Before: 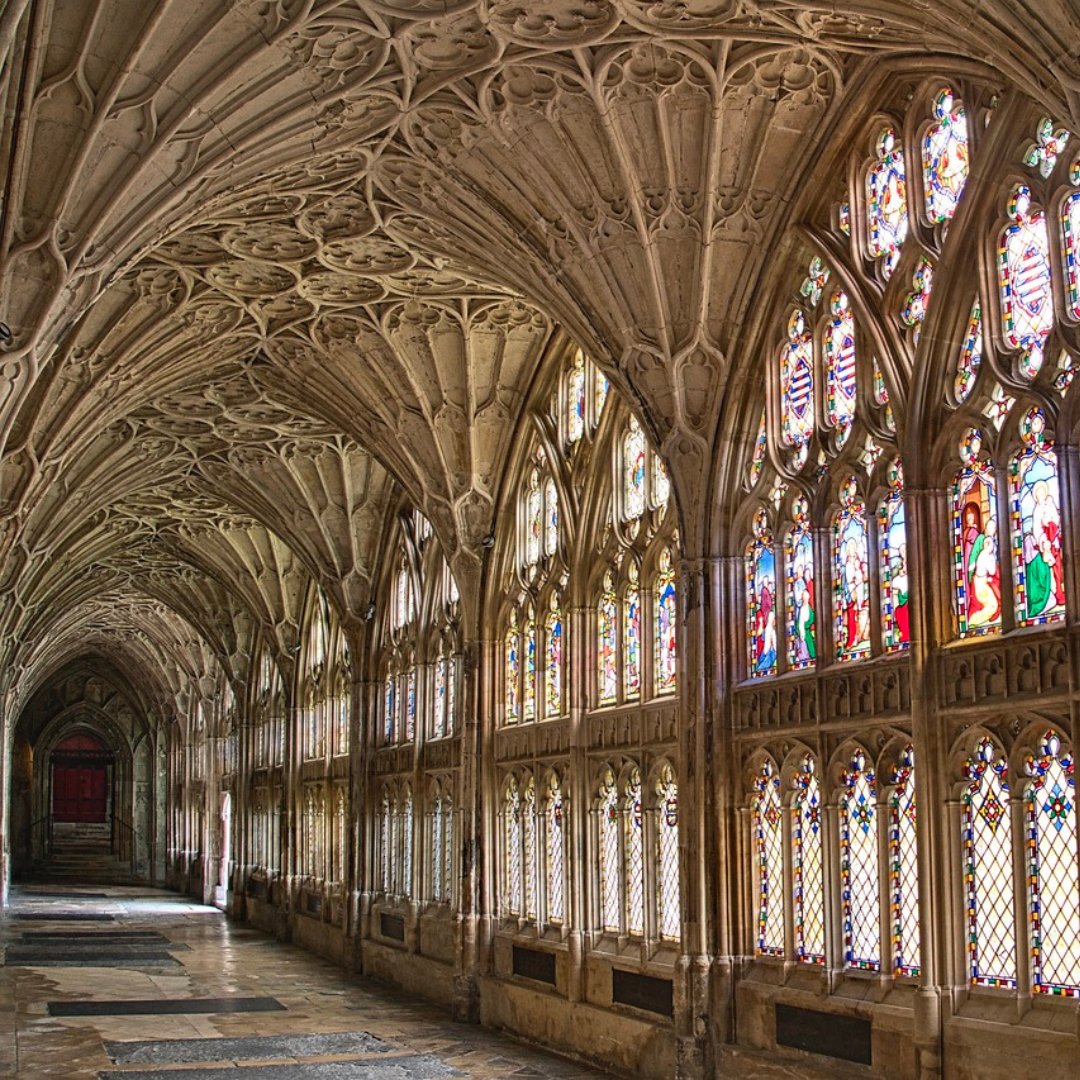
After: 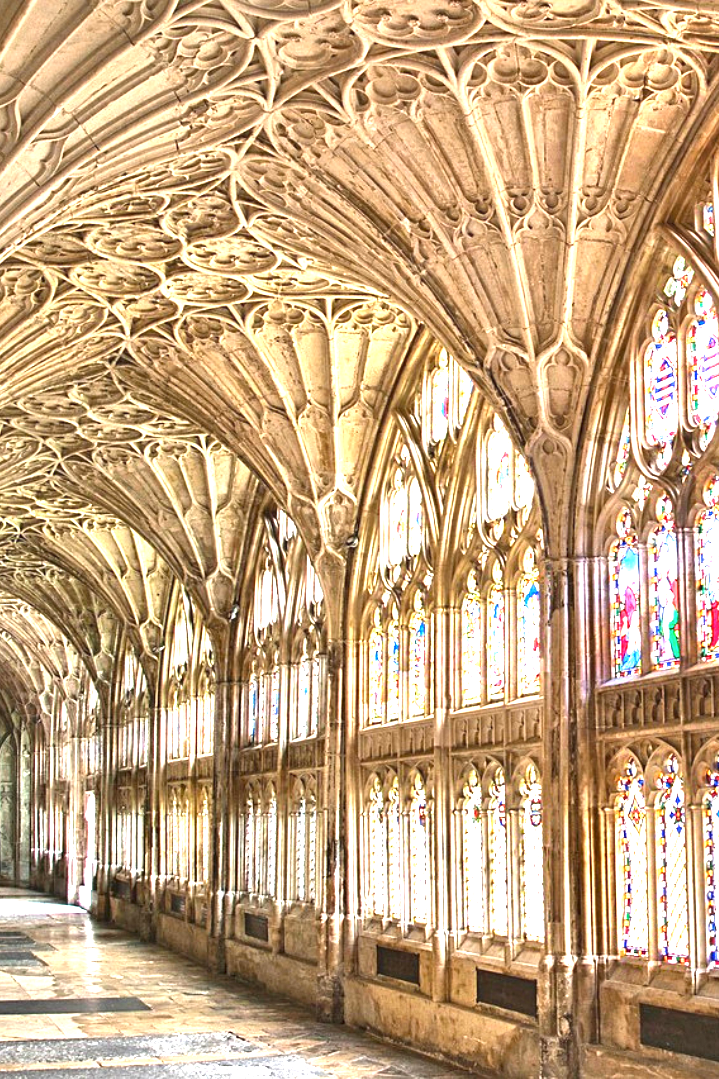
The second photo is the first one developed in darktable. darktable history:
crop and rotate: left 12.648%, right 20.685%
exposure: exposure 2.04 EV, compensate highlight preservation false
local contrast: mode bilateral grid, contrast 20, coarseness 50, detail 150%, midtone range 0.2
